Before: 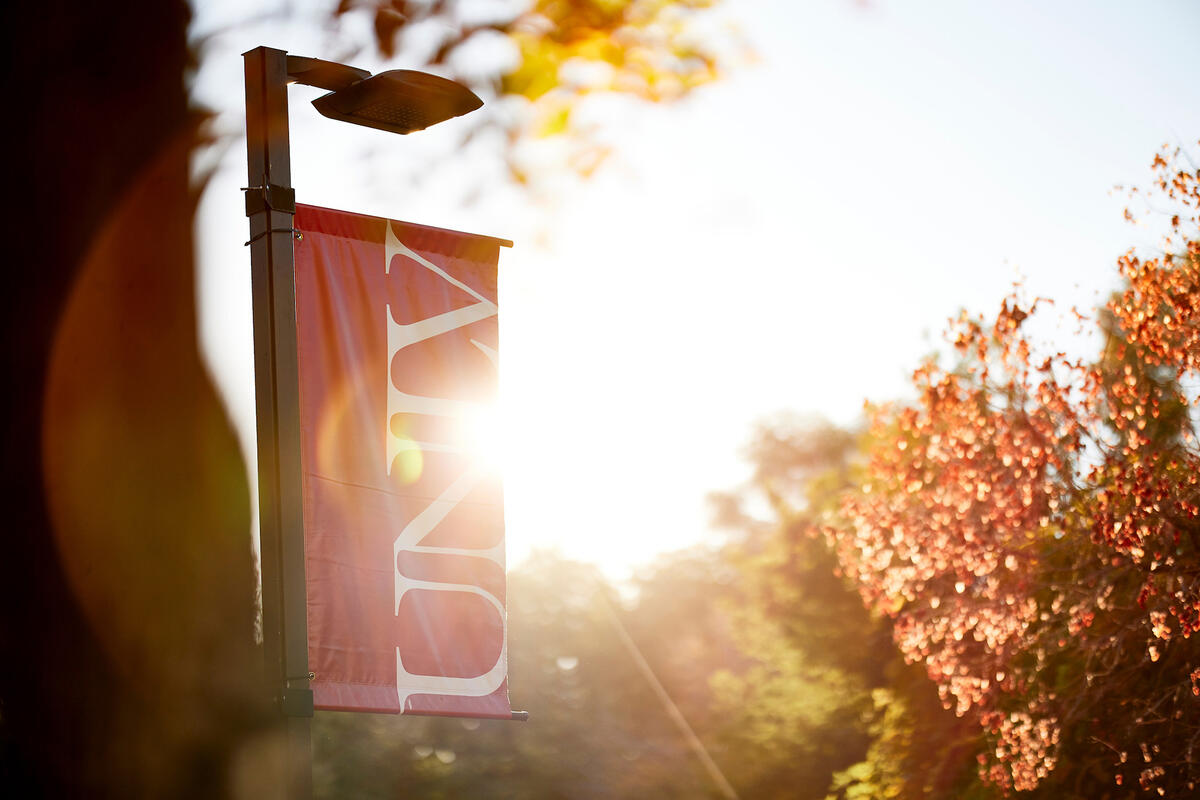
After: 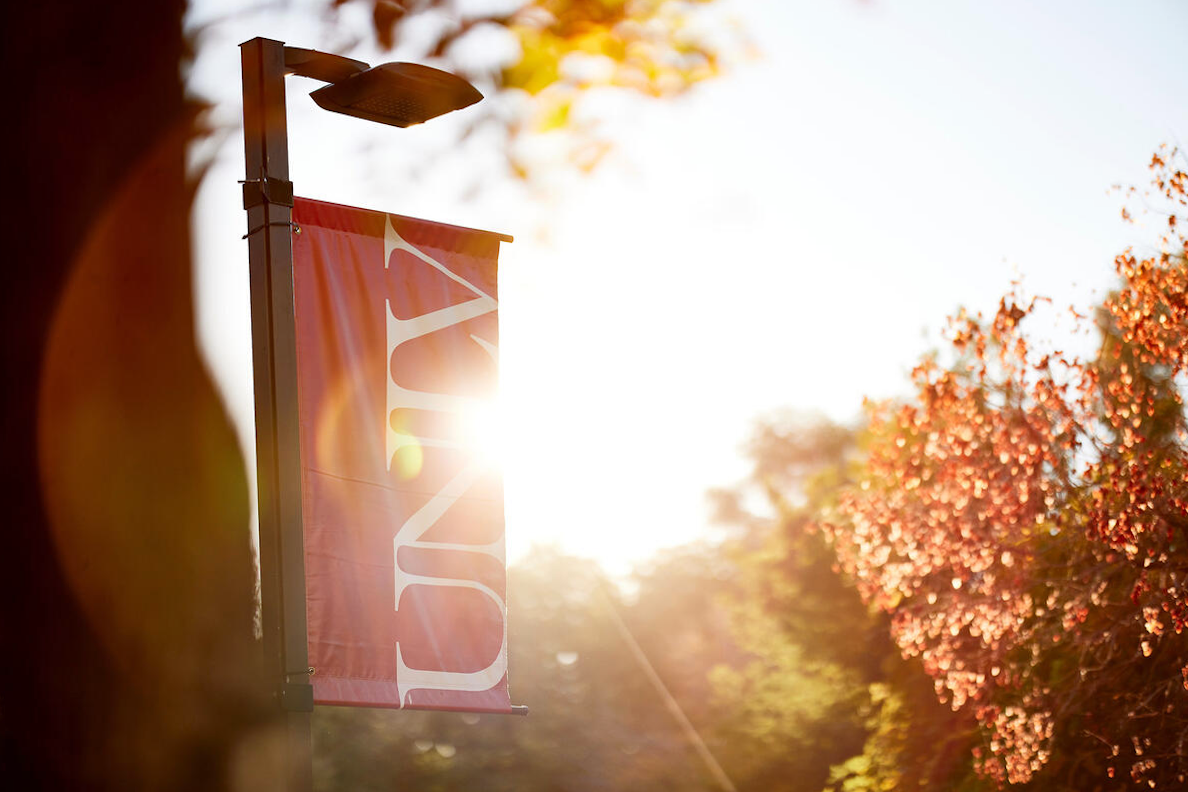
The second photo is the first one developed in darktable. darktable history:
rotate and perspective: rotation 0.174°, lens shift (vertical) 0.013, lens shift (horizontal) 0.019, shear 0.001, automatic cropping original format, crop left 0.007, crop right 0.991, crop top 0.016, crop bottom 0.997
color balance: mode lift, gamma, gain (sRGB), lift [1, 1.049, 1, 1]
